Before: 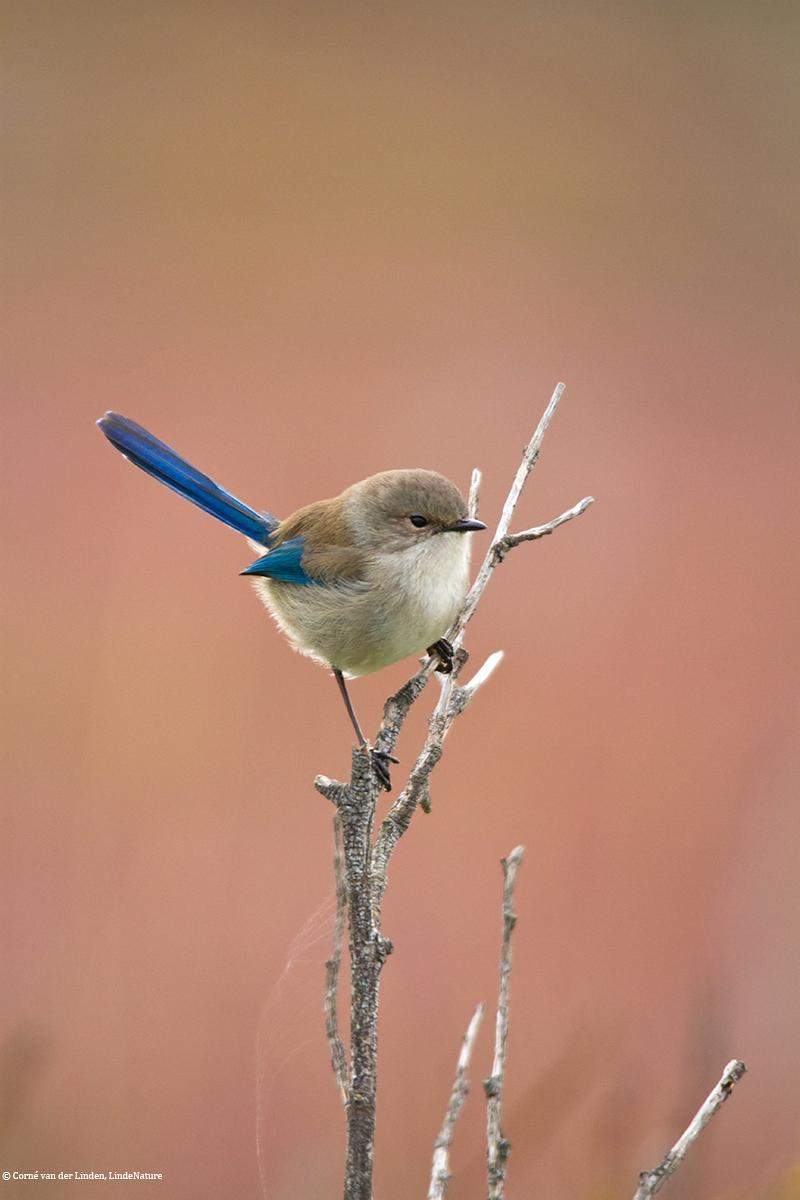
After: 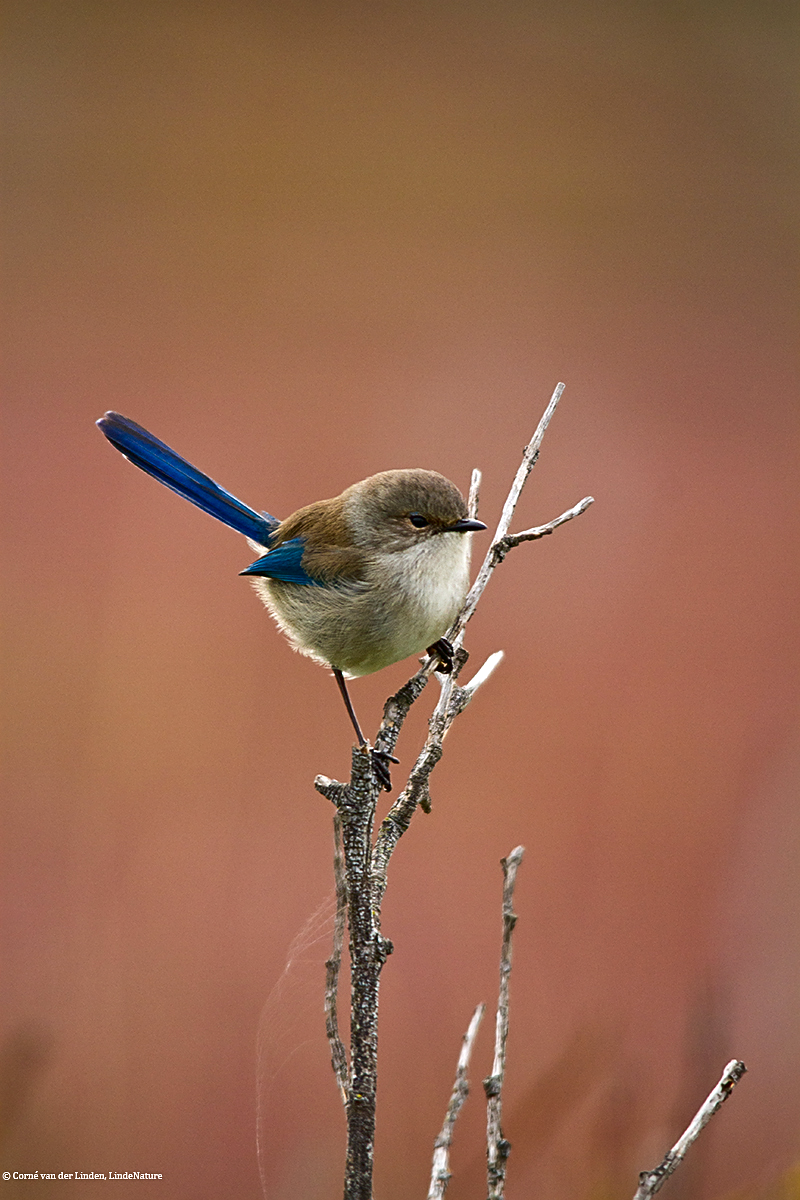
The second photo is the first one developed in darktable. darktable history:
contrast brightness saturation: contrast 0.13, brightness -0.24, saturation 0.14
sharpen: on, module defaults
